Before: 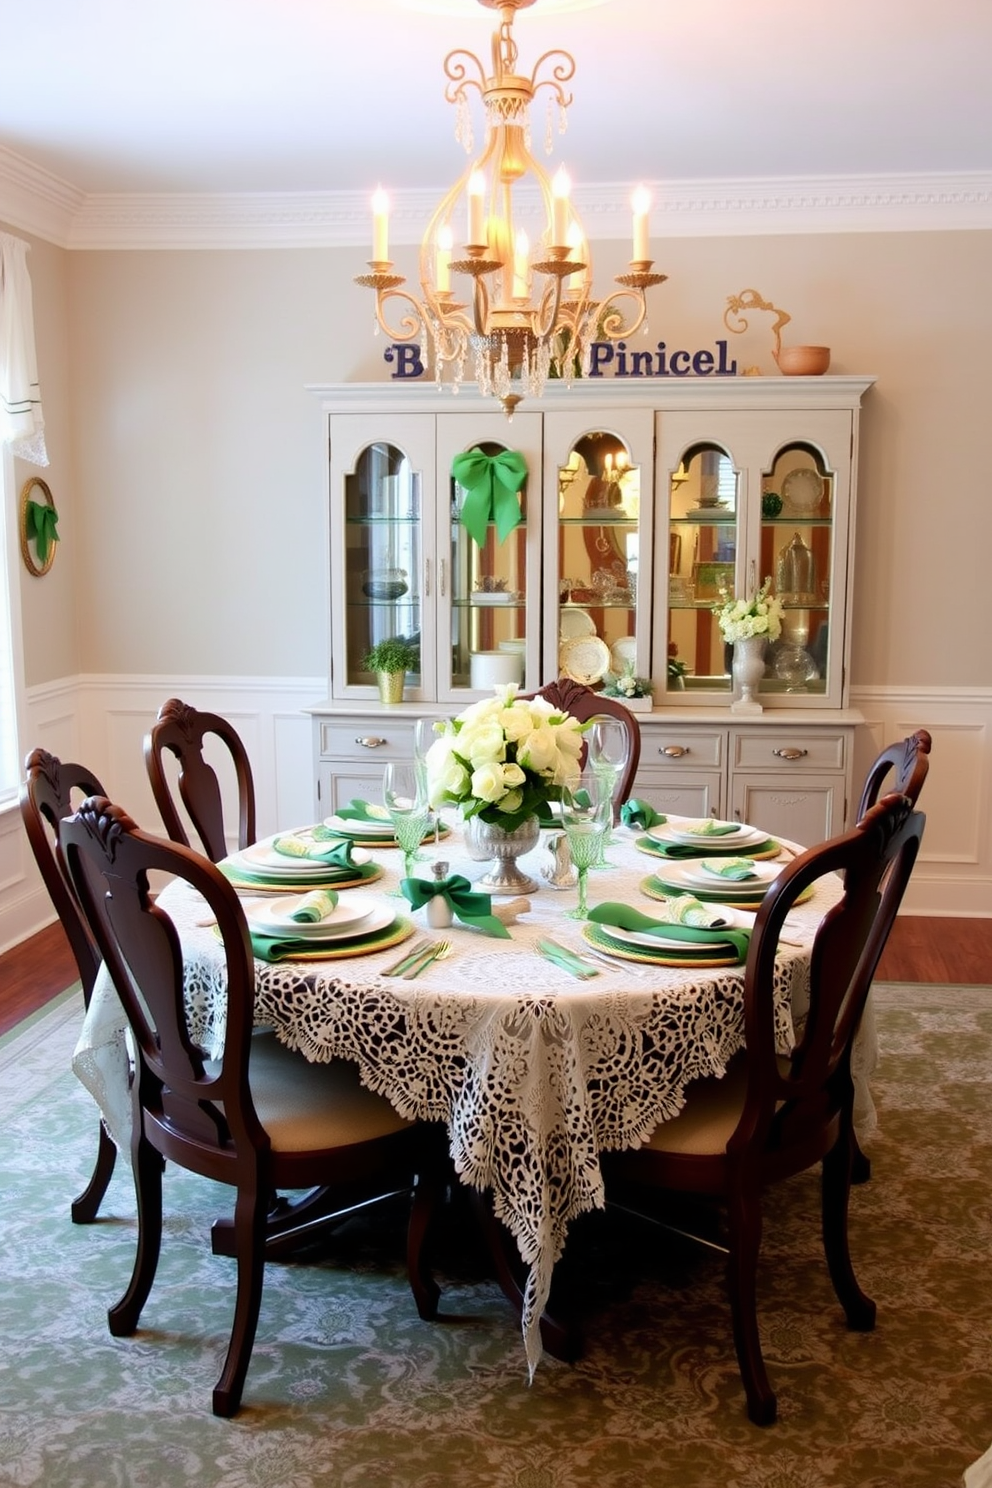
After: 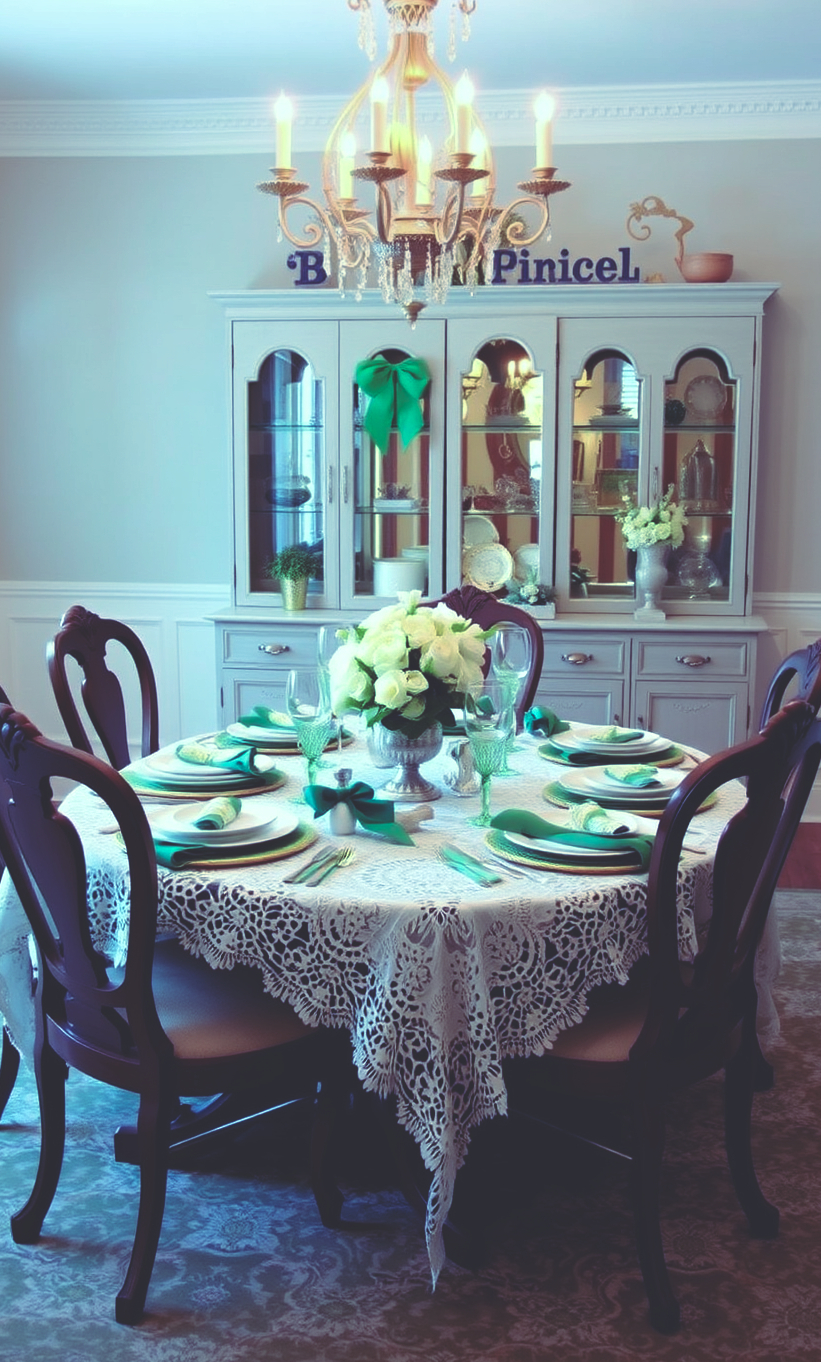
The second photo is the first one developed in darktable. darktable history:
rgb curve: curves: ch0 [(0, 0.186) (0.314, 0.284) (0.576, 0.466) (0.805, 0.691) (0.936, 0.886)]; ch1 [(0, 0.186) (0.314, 0.284) (0.581, 0.534) (0.771, 0.746) (0.936, 0.958)]; ch2 [(0, 0.216) (0.275, 0.39) (1, 1)], mode RGB, independent channels, compensate middle gray true, preserve colors none
tone equalizer: on, module defaults
crop: left 9.807%, top 6.259%, right 7.334%, bottom 2.177%
